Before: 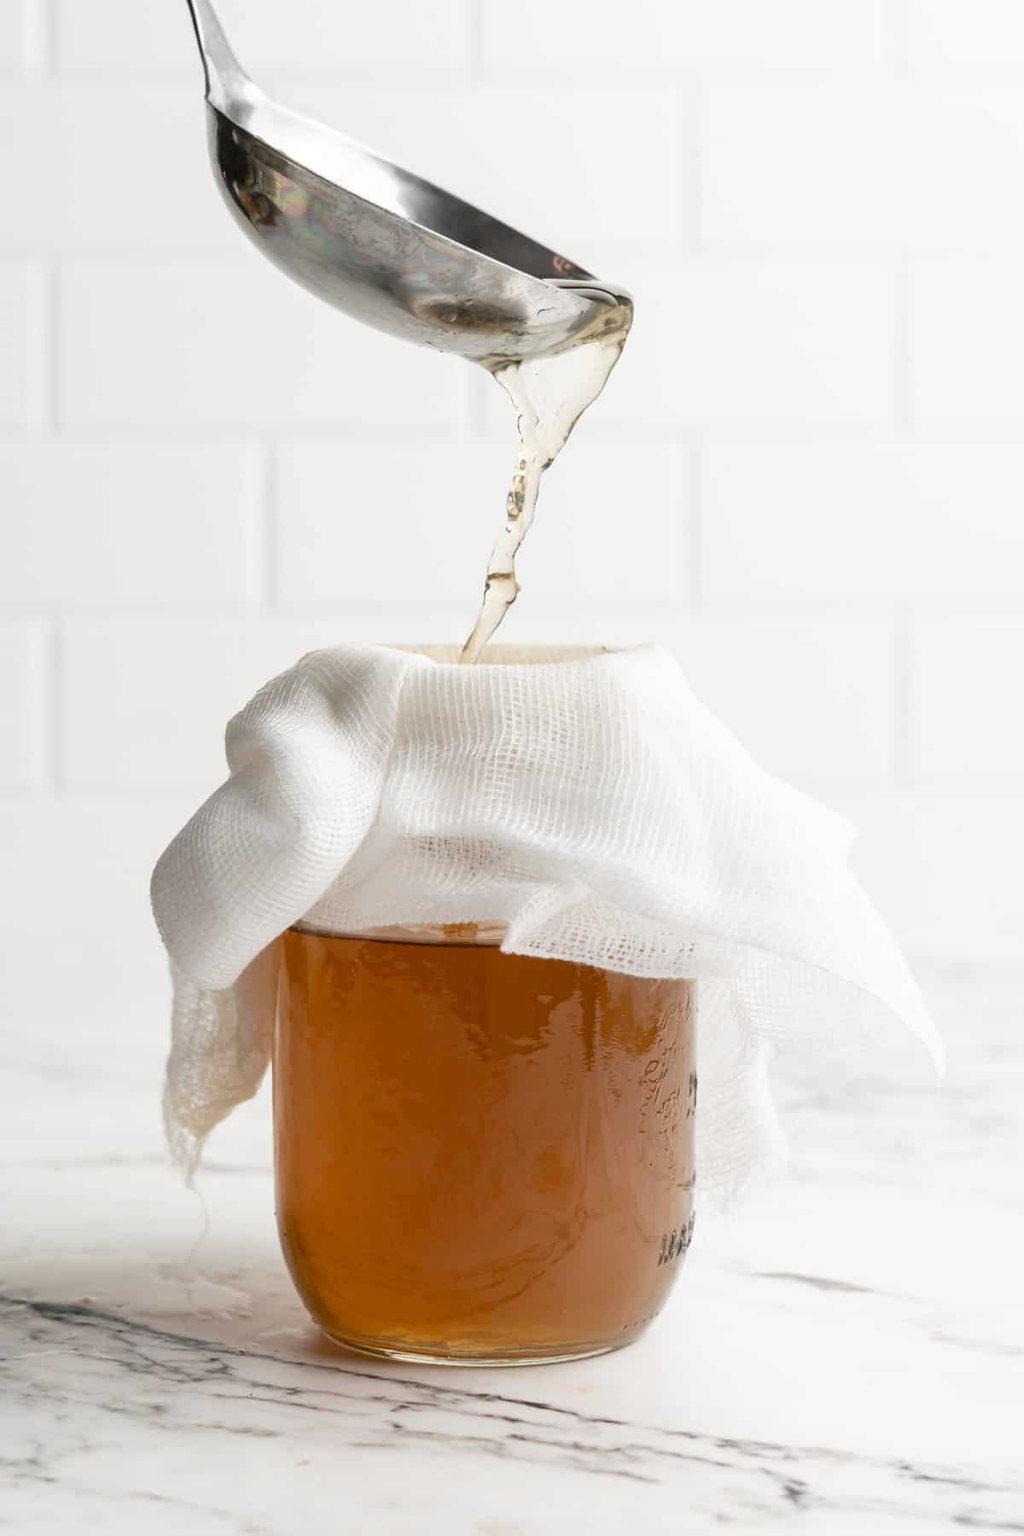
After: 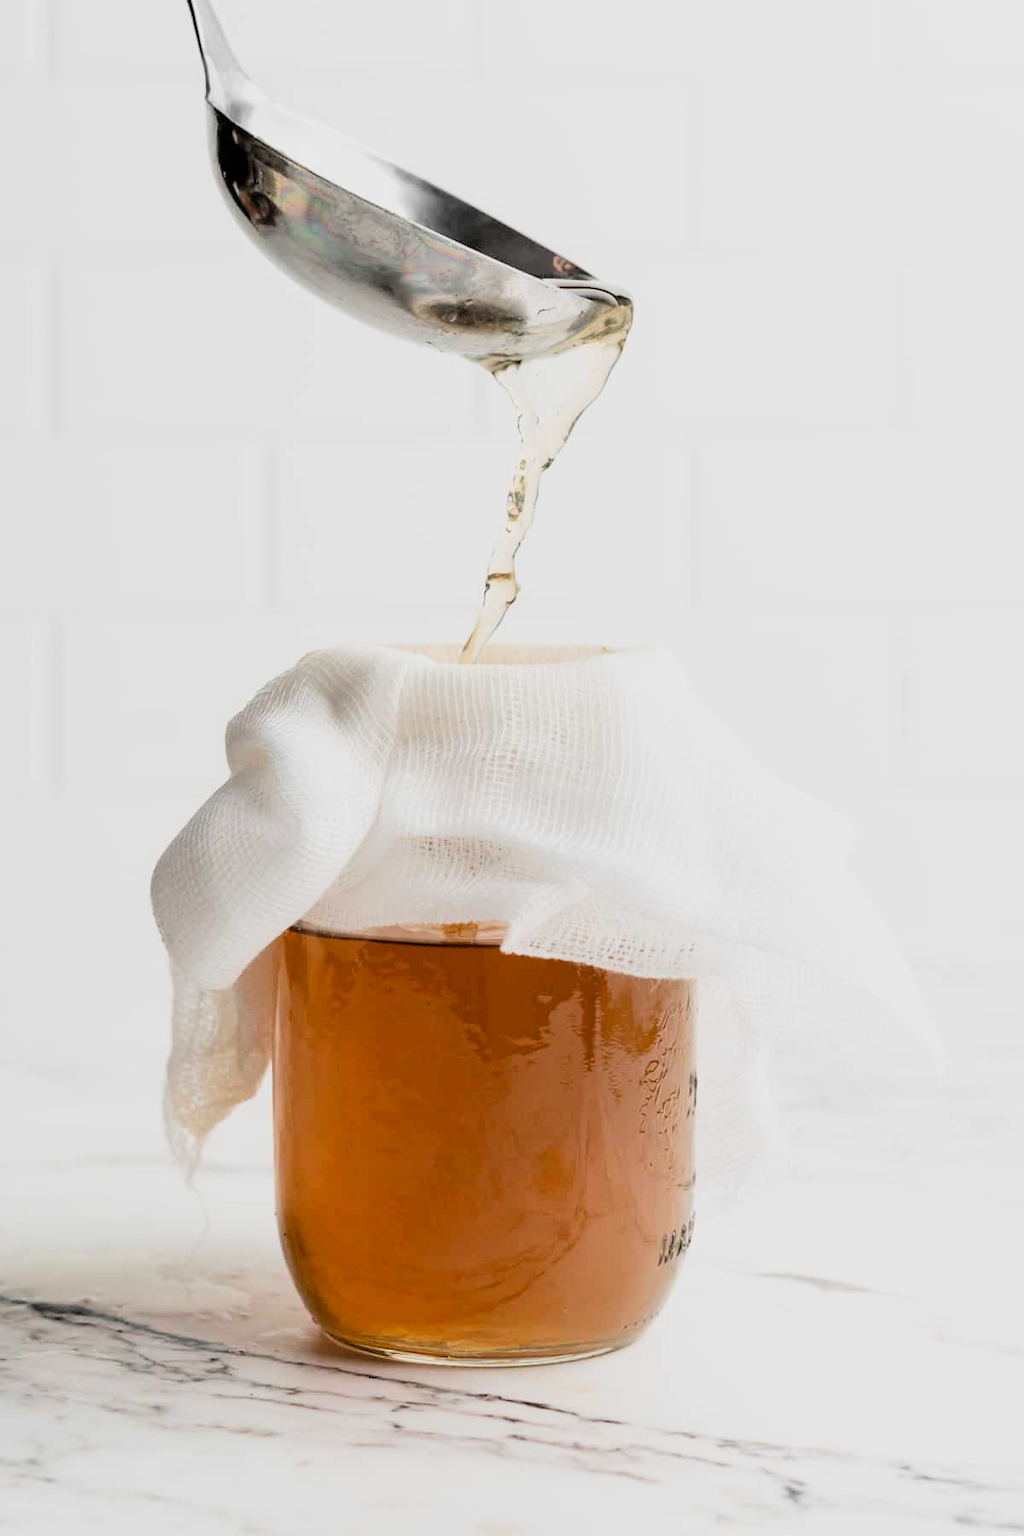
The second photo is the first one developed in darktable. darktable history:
contrast brightness saturation: contrast 0.07, brightness 0.08, saturation 0.18
filmic rgb: black relative exposure -5 EV, hardness 2.88, contrast 1.3
